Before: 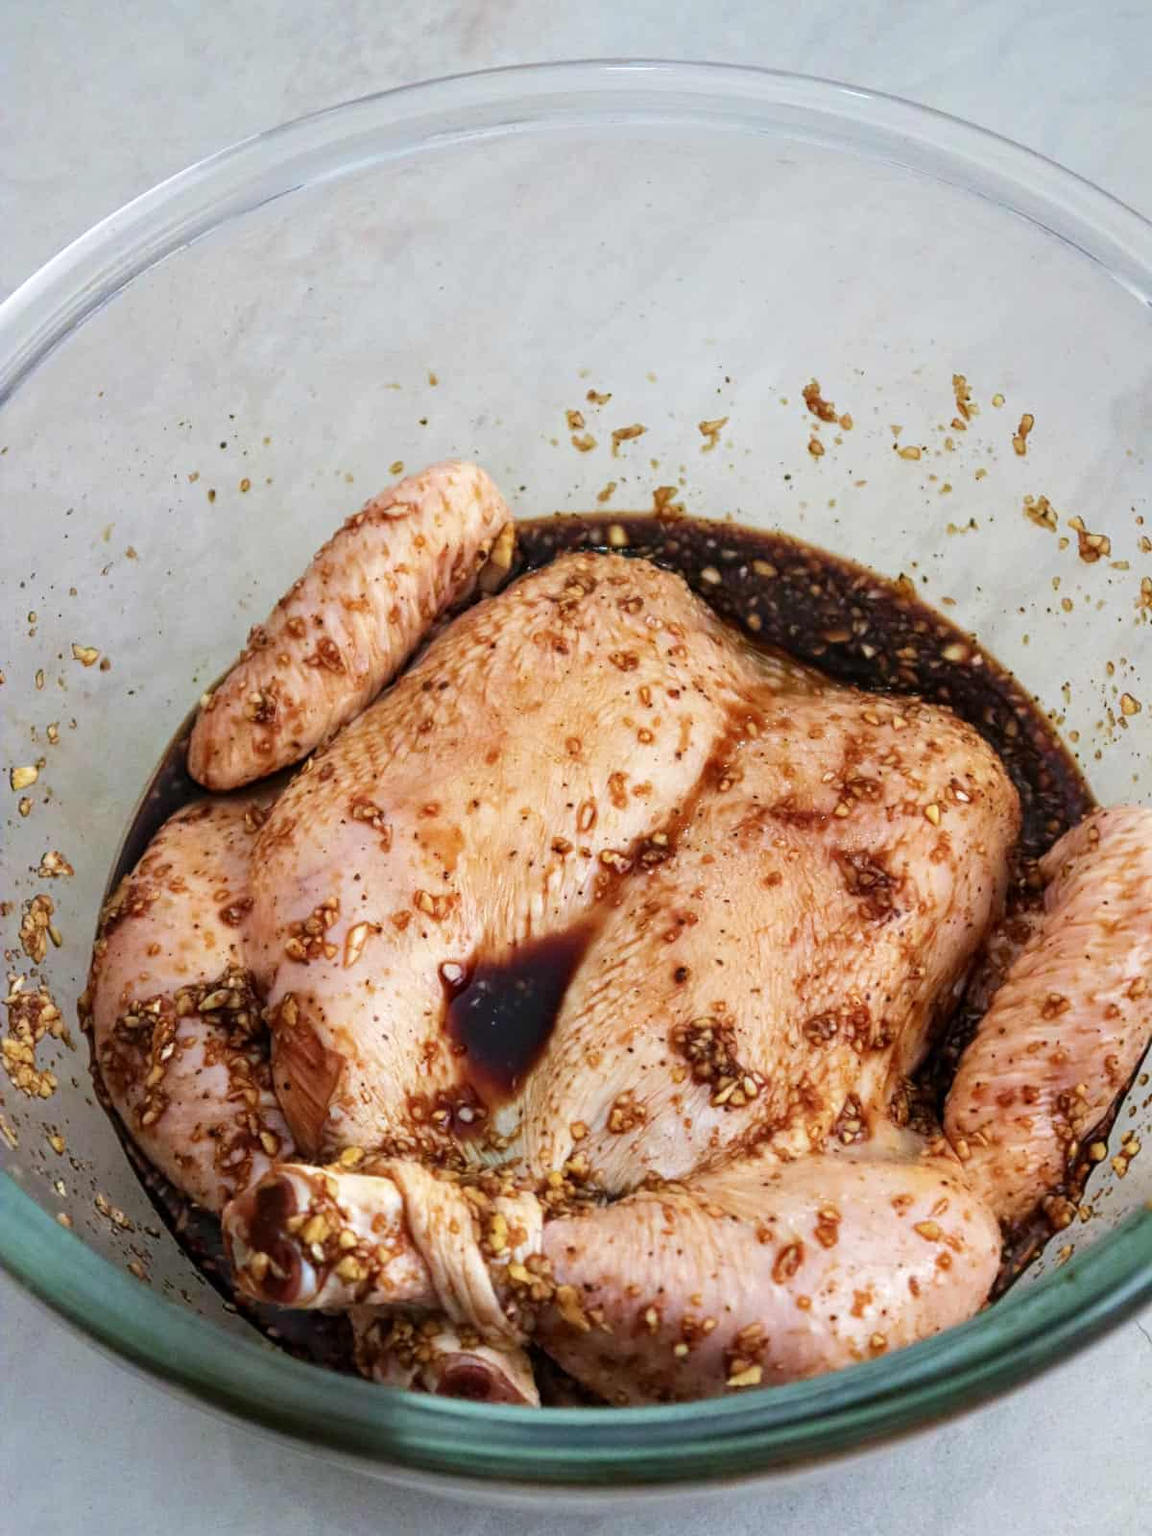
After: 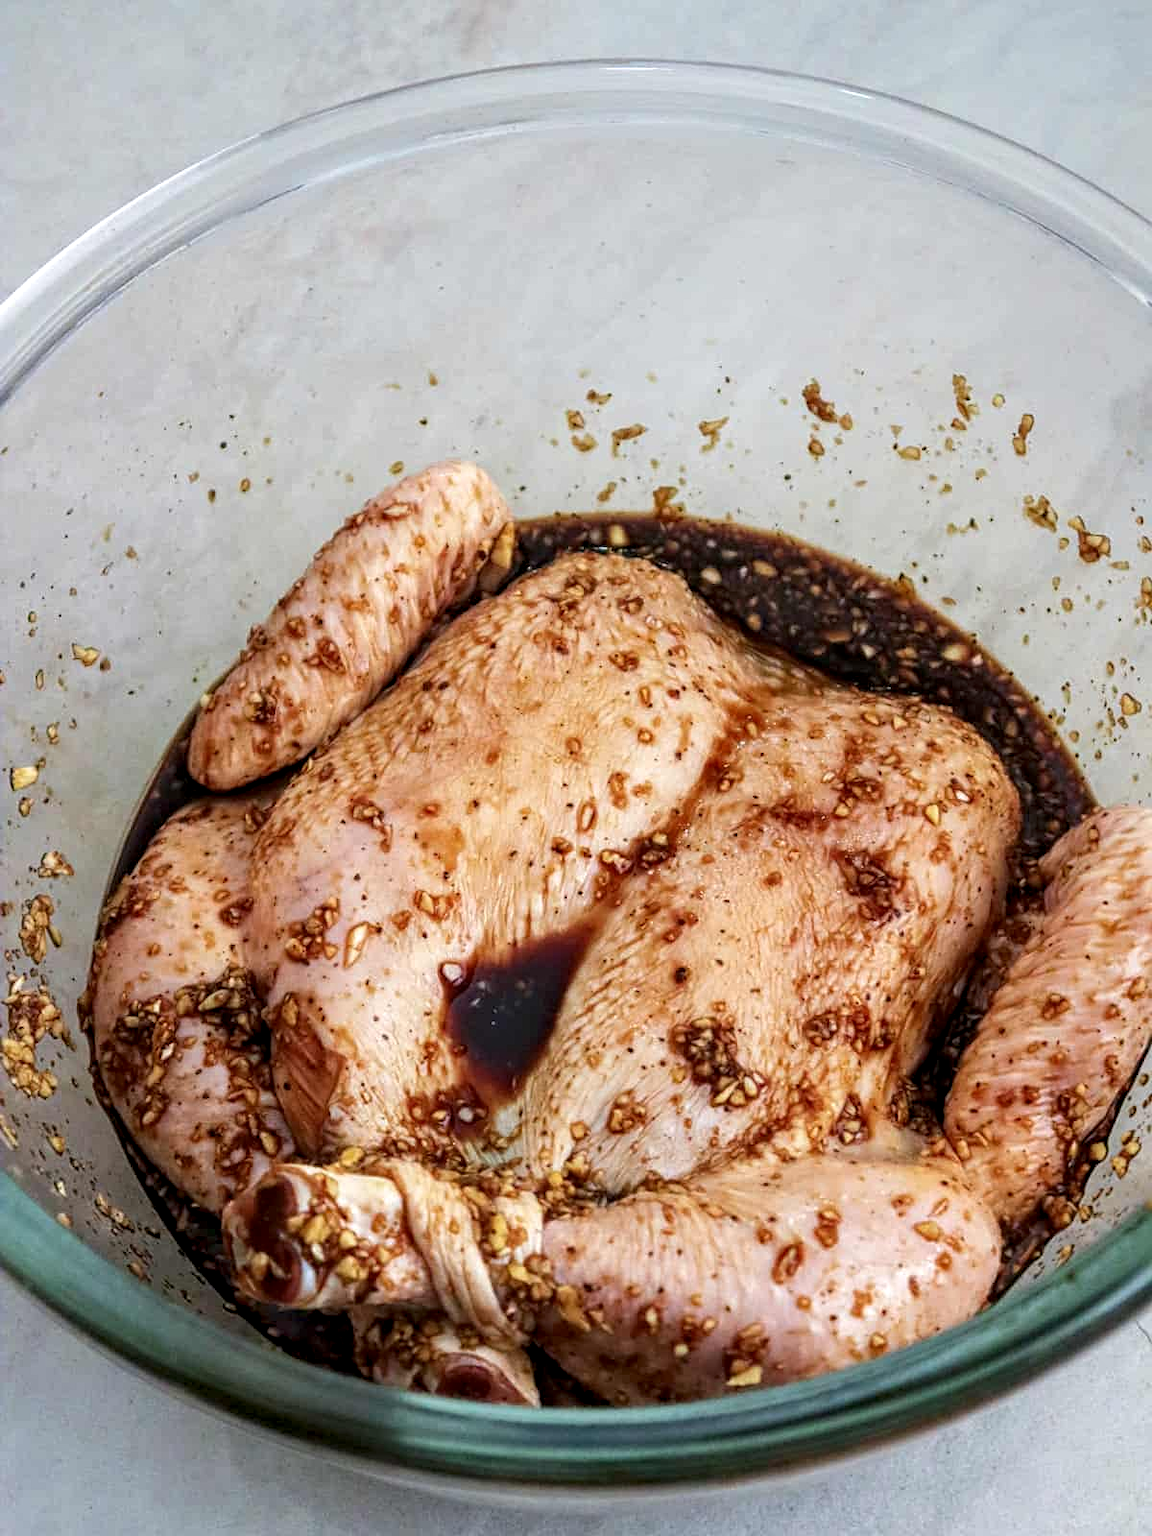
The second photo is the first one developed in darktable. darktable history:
local contrast: detail 130%
sharpen: amount 0.206
